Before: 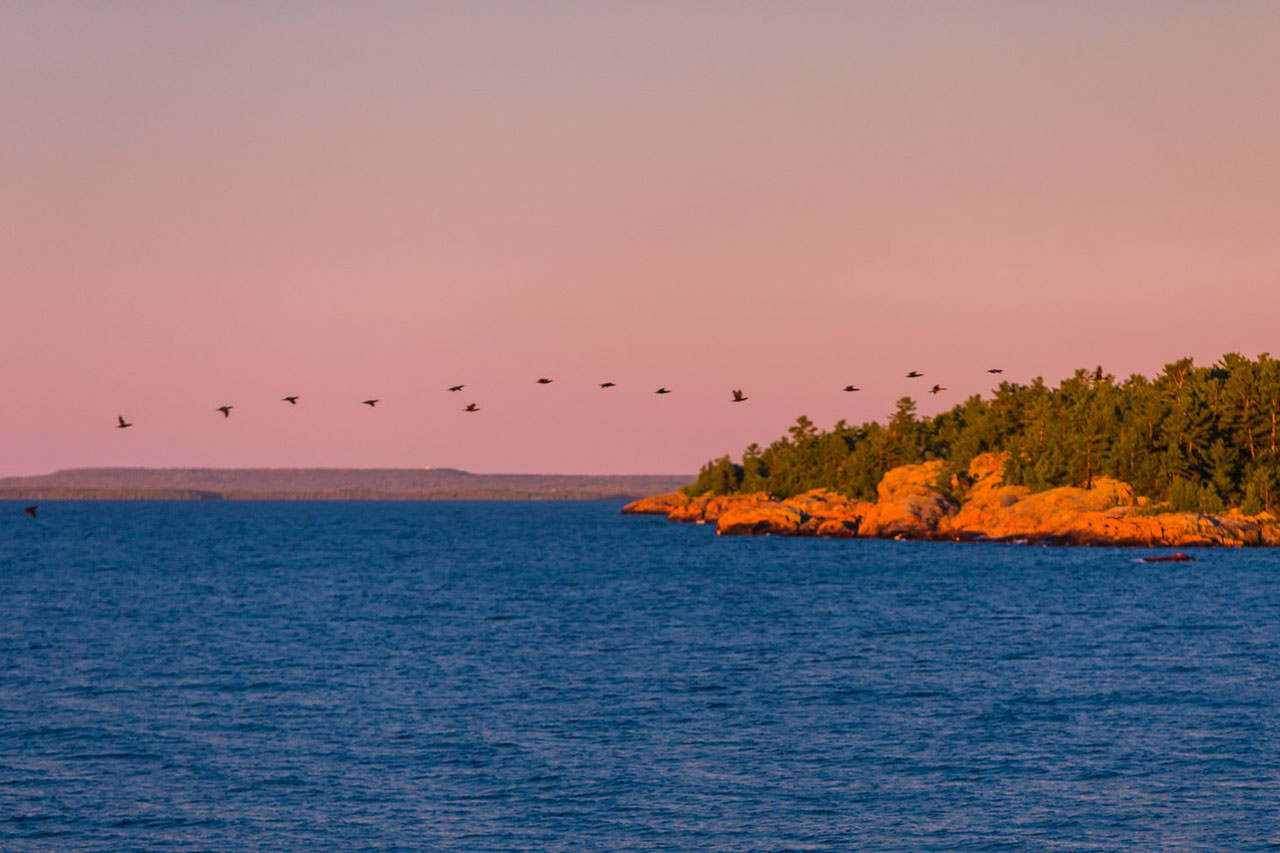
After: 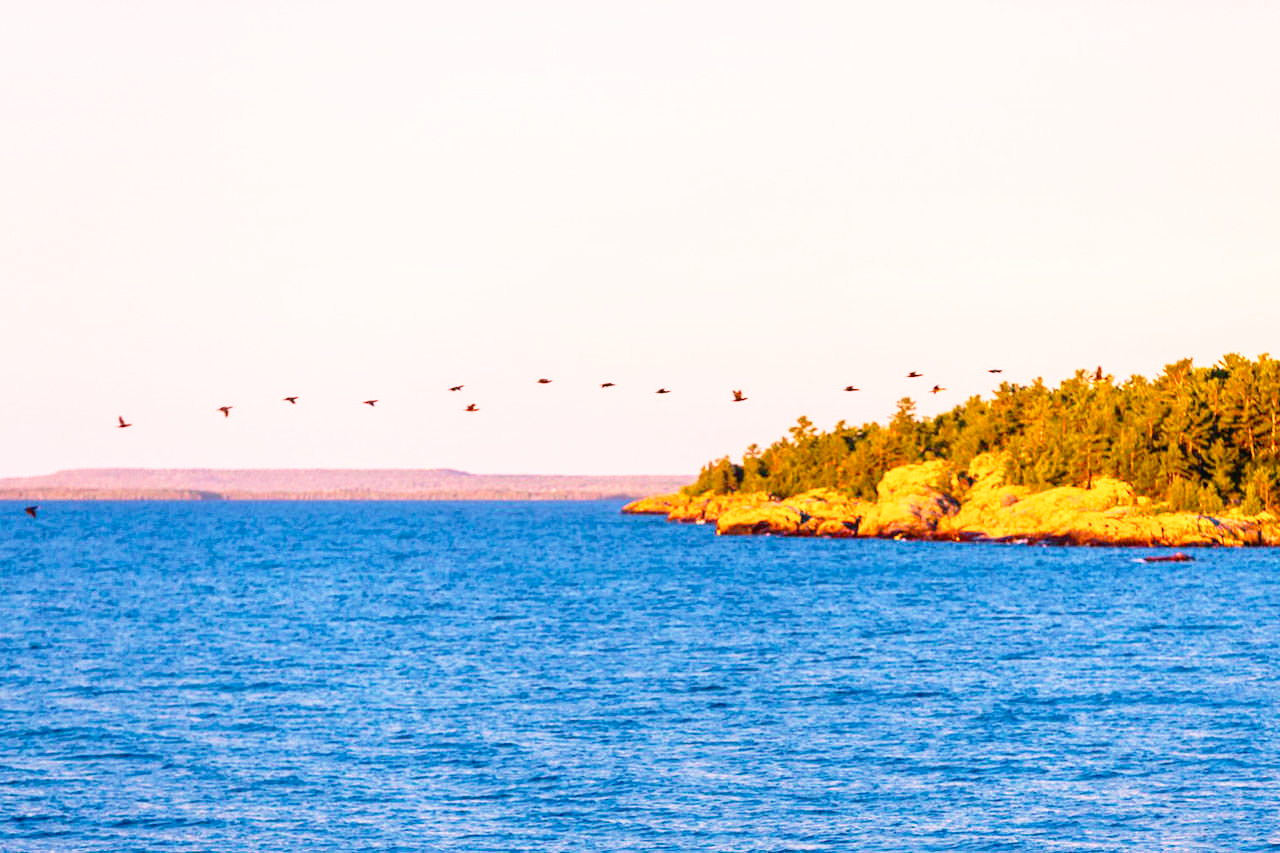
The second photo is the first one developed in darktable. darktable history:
base curve: curves: ch0 [(0, 0) (0.012, 0.01) (0.073, 0.168) (0.31, 0.711) (0.645, 0.957) (1, 1)], preserve colors none
exposure: black level correction 0, exposure 0.9 EV, compensate highlight preservation false
